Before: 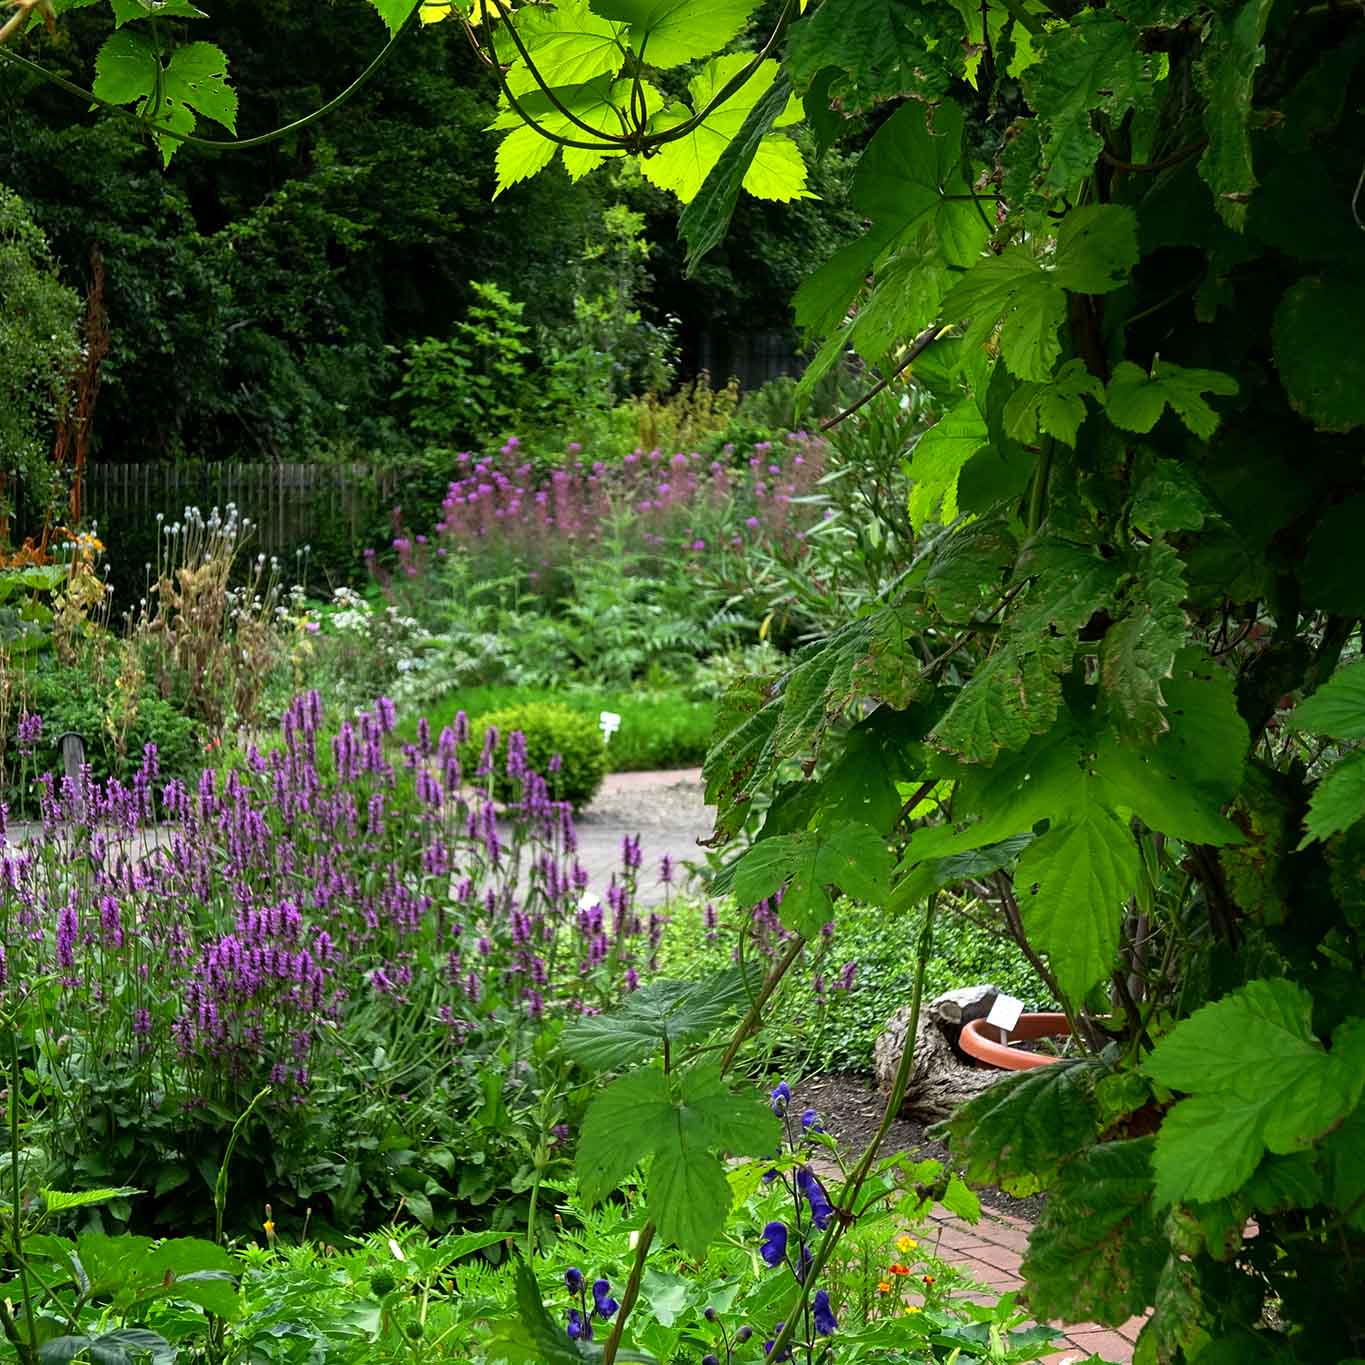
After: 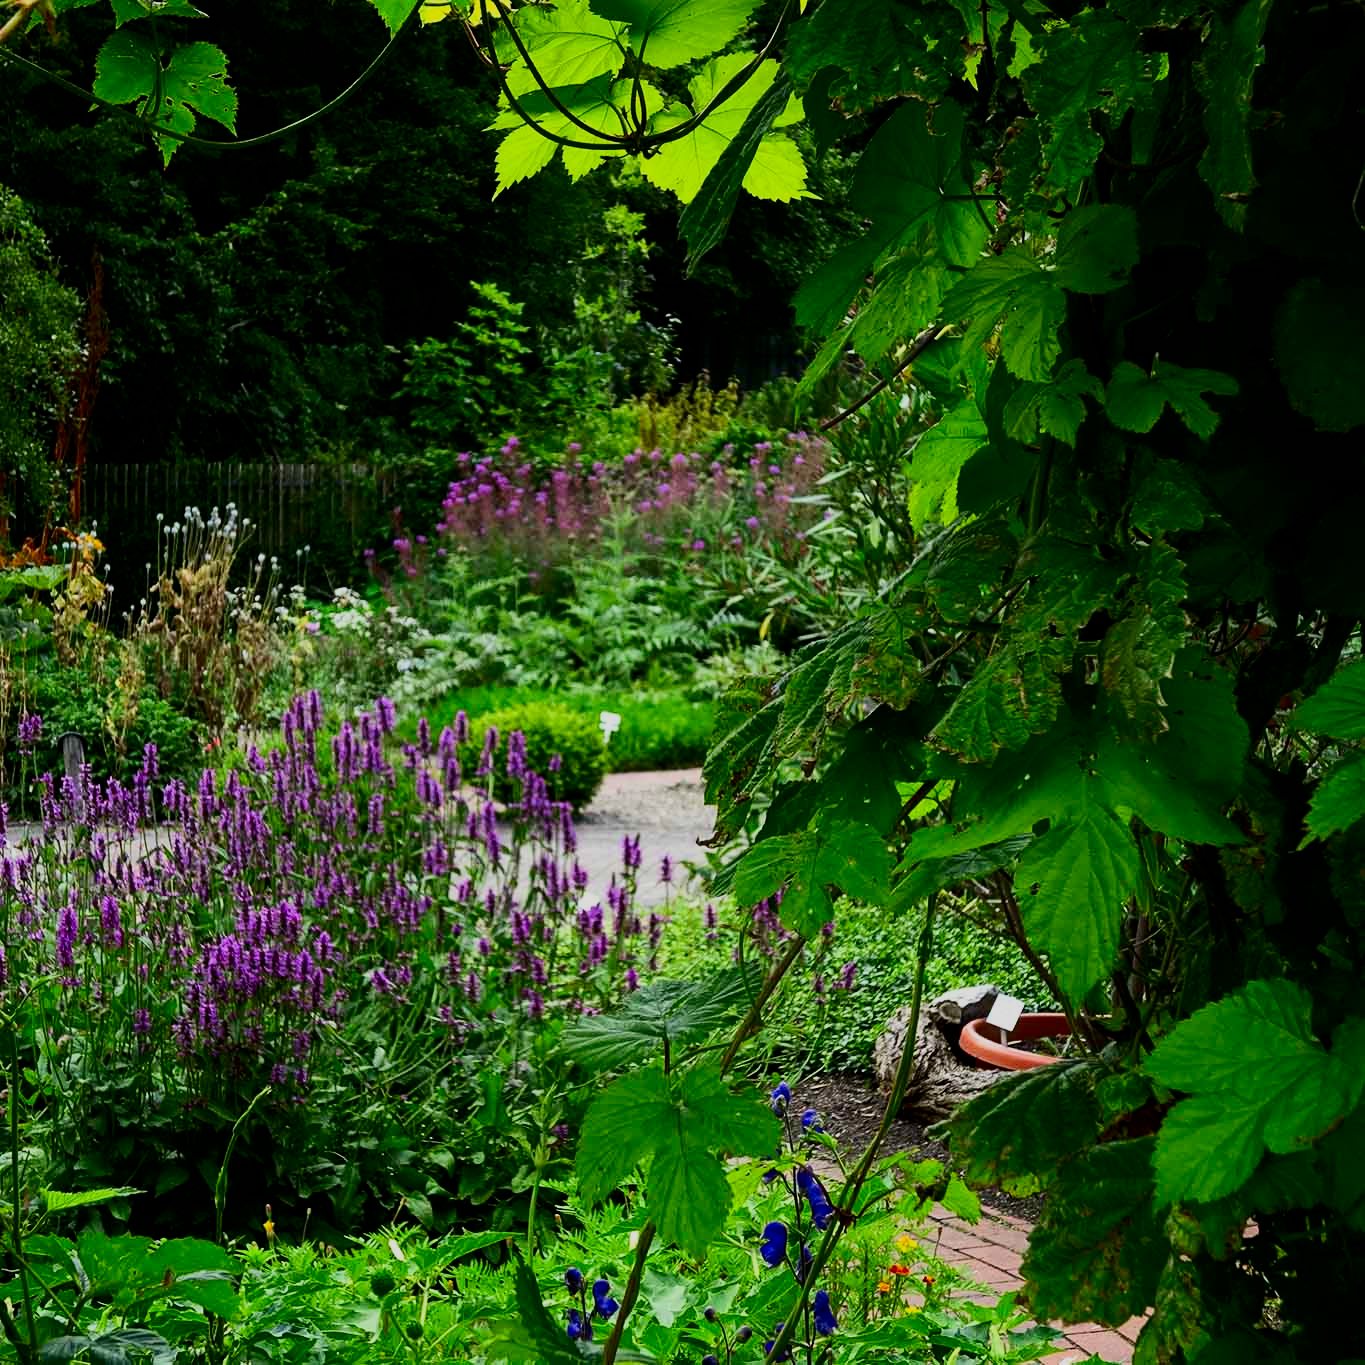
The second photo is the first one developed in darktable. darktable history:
contrast brightness saturation: contrast 0.21, brightness -0.11, saturation 0.21
filmic rgb: black relative exposure -16 EV, white relative exposure 6.12 EV, hardness 5.22
